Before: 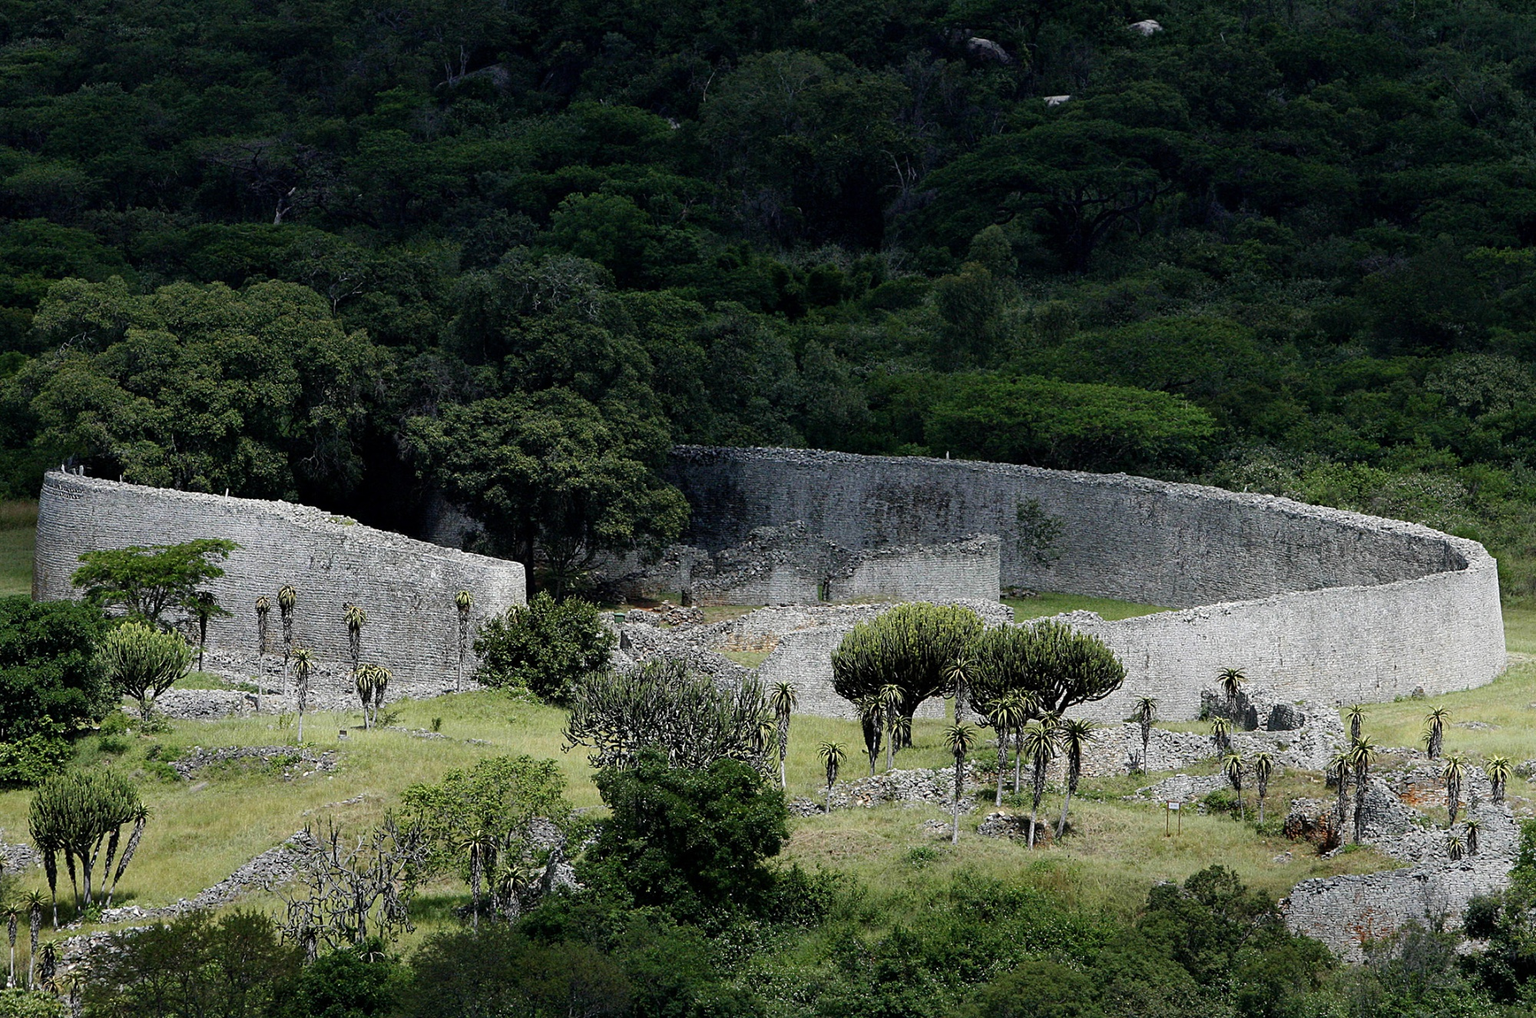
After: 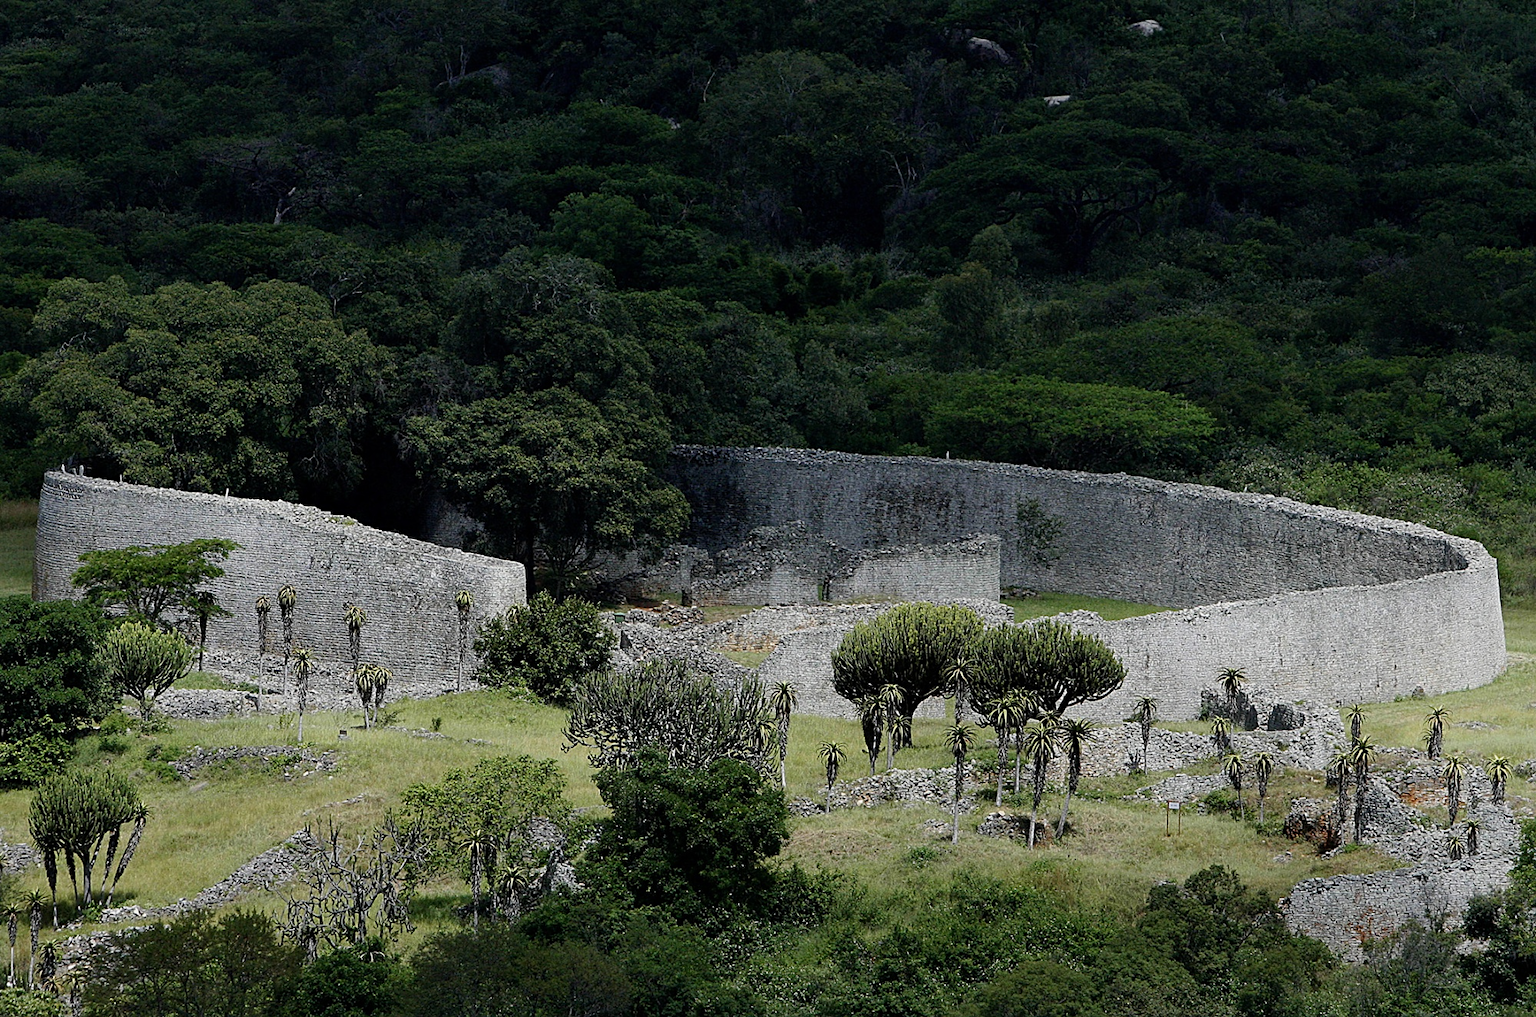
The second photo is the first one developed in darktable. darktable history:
exposure: exposure -0.21 EV, compensate highlight preservation false
sharpen: amount 0.2
